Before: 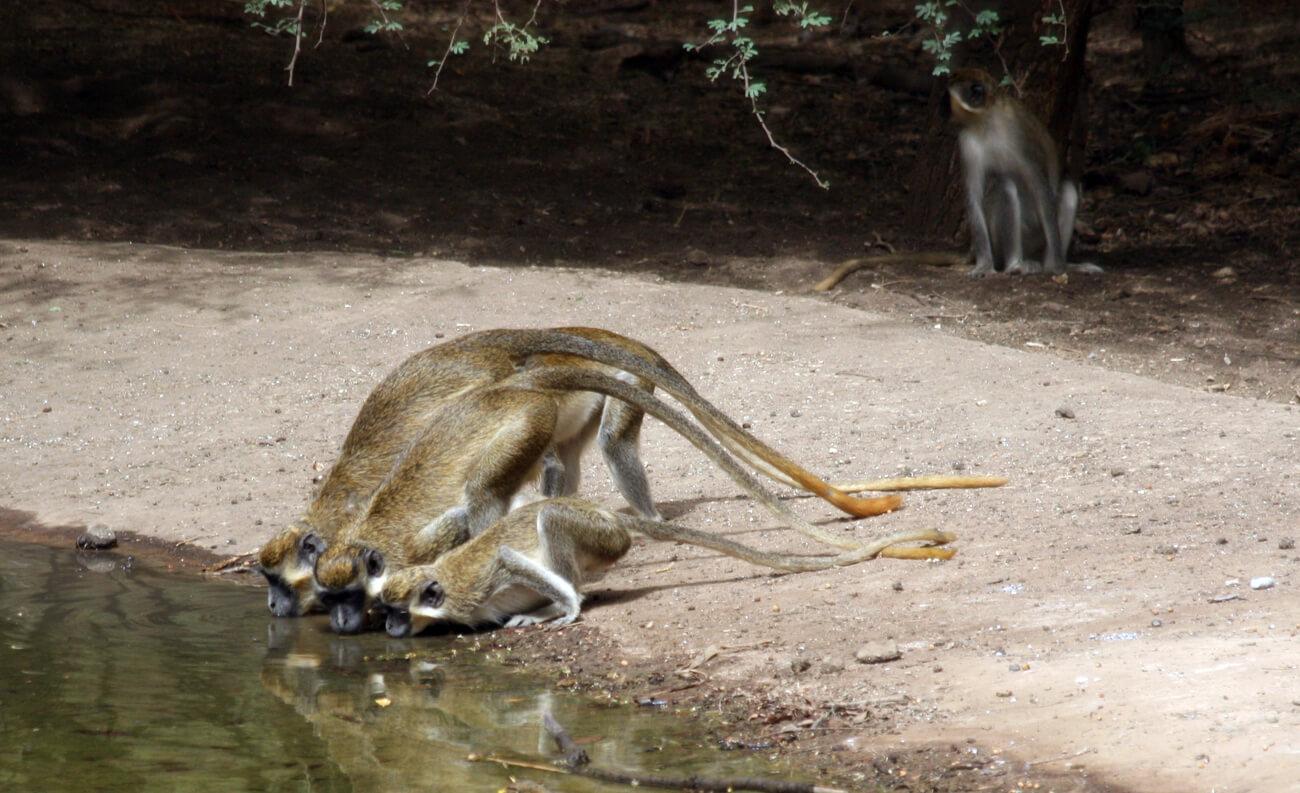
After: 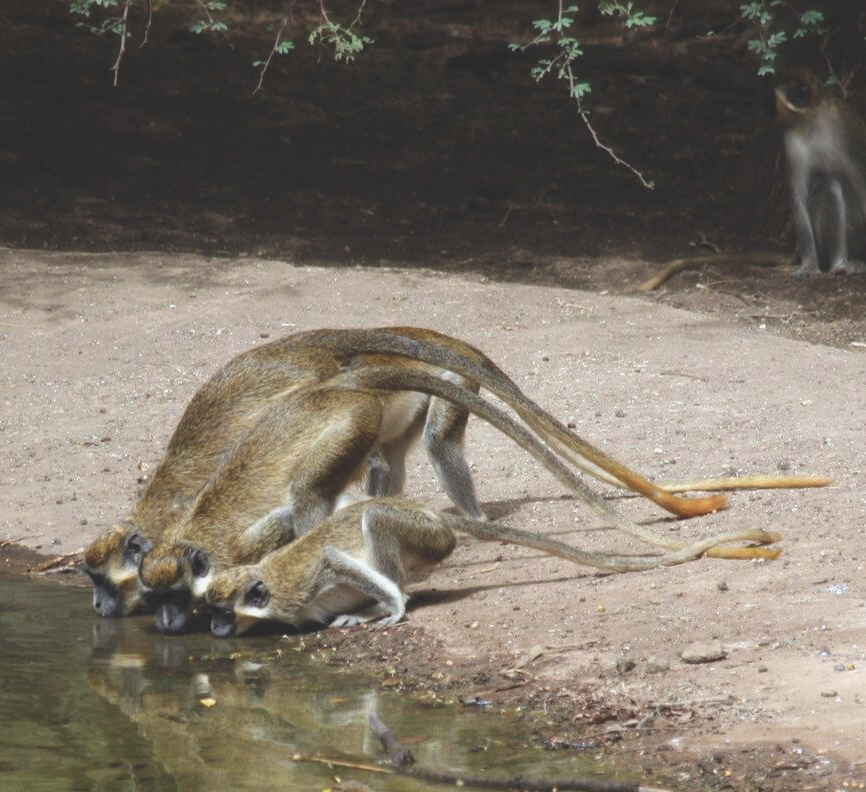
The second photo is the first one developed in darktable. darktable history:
exposure: black level correction -0.026, exposure -0.119 EV, compensate highlight preservation false
crop and rotate: left 13.47%, right 19.889%
